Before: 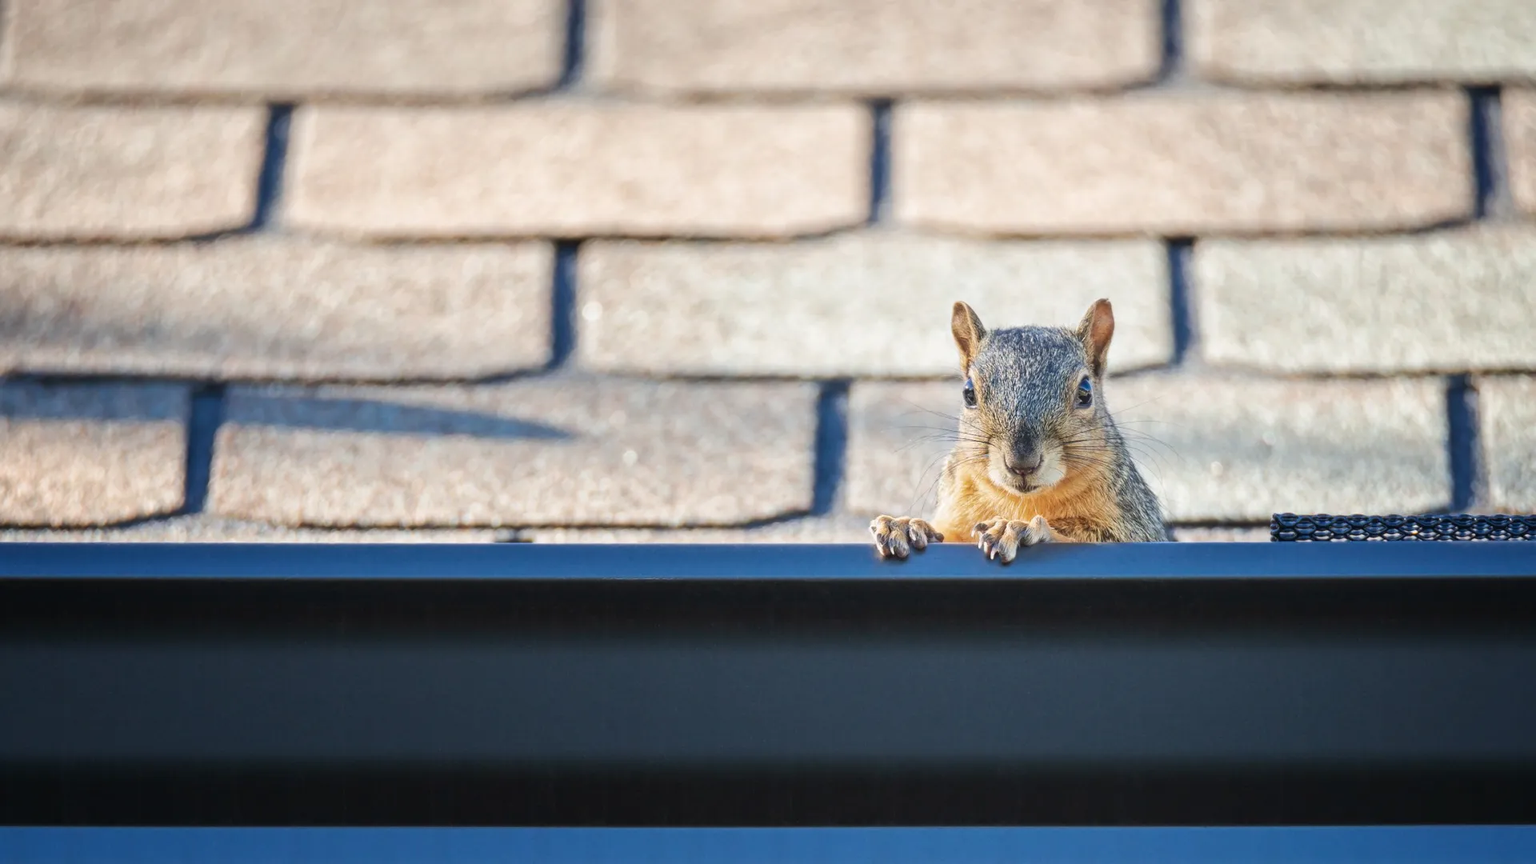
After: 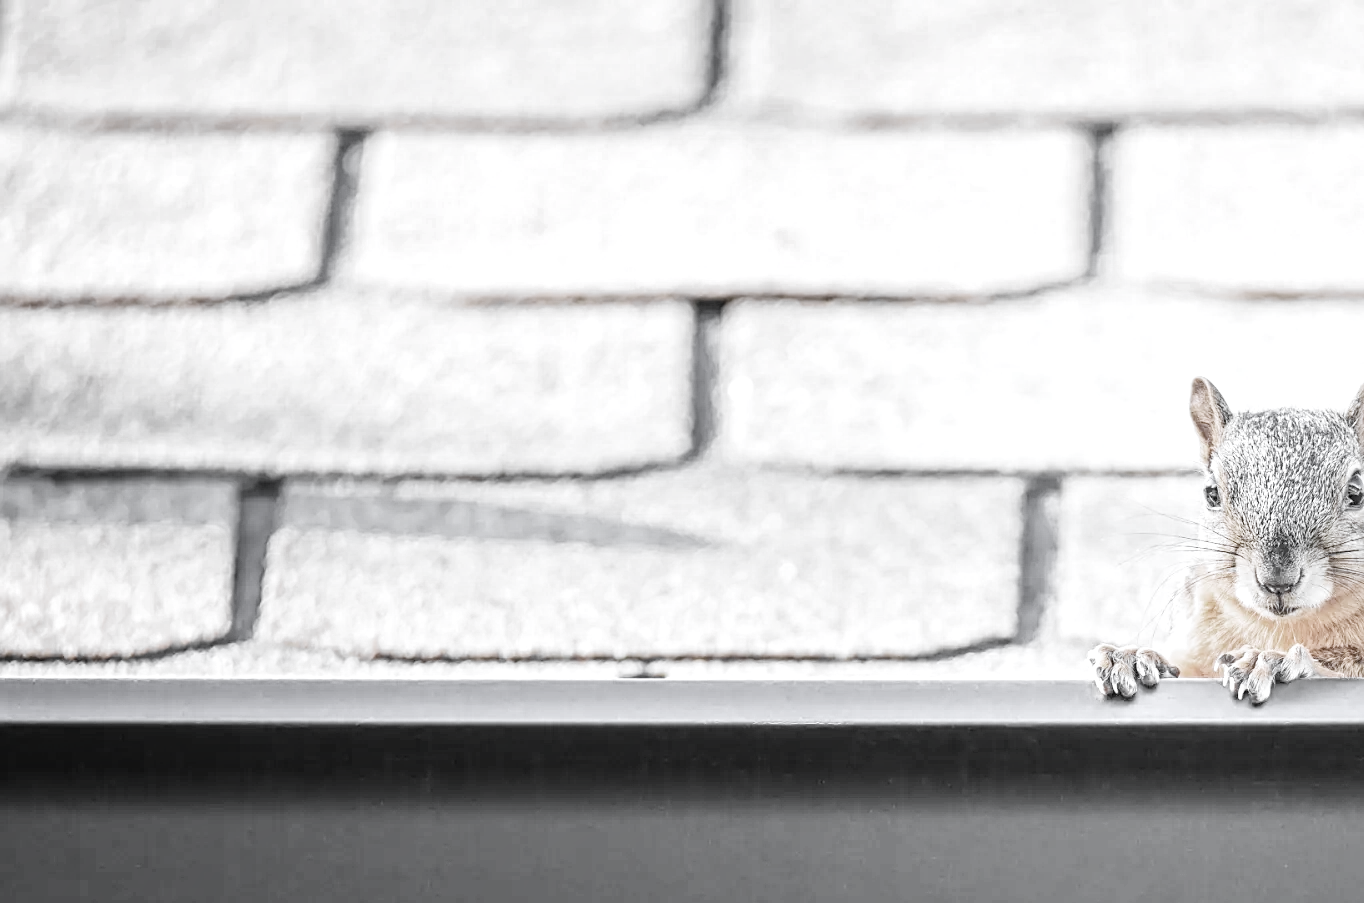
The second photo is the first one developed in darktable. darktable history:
filmic rgb: black relative exposure -7.65 EV, white relative exposure 4.56 EV, threshold 5.97 EV, hardness 3.61, enable highlight reconstruction true
color calibration: illuminant custom, x 0.371, y 0.383, temperature 4280.88 K
crop: right 28.953%, bottom 16.325%
sharpen: on, module defaults
color zones: curves: ch0 [(0, 0.613) (0.01, 0.613) (0.245, 0.448) (0.498, 0.529) (0.642, 0.665) (0.879, 0.777) (0.99, 0.613)]; ch1 [(0, 0.035) (0.121, 0.189) (0.259, 0.197) (0.415, 0.061) (0.589, 0.022) (0.732, 0.022) (0.857, 0.026) (0.991, 0.053)]
exposure: black level correction 0, exposure 1.443 EV, compensate highlight preservation false
local contrast: on, module defaults
